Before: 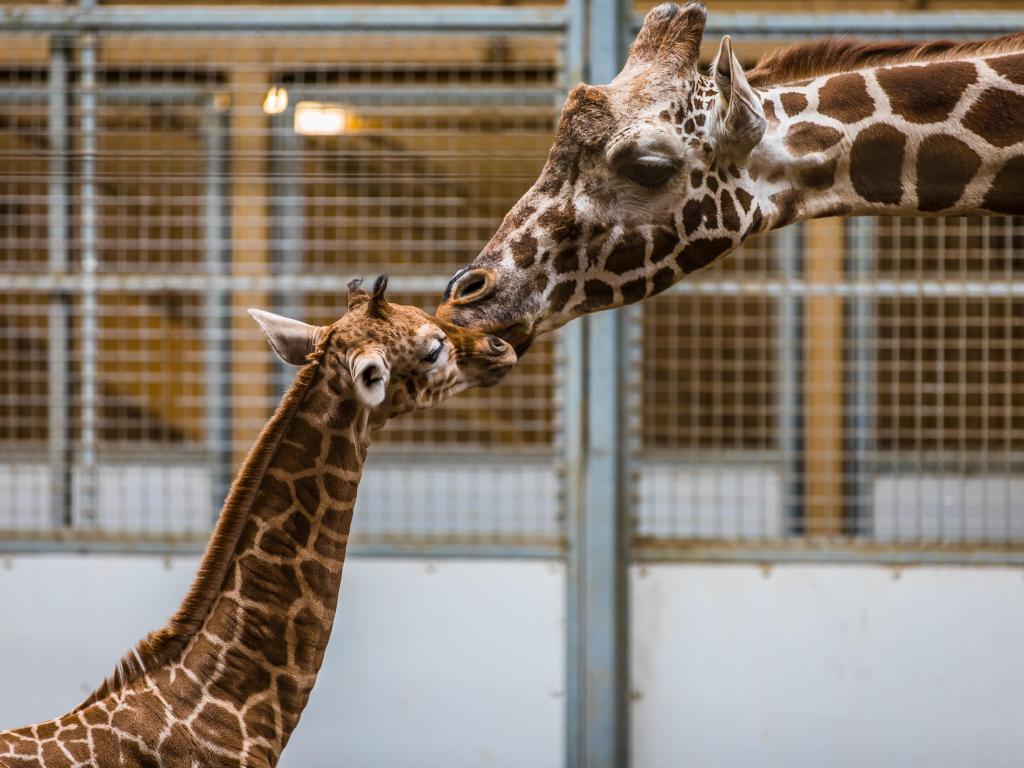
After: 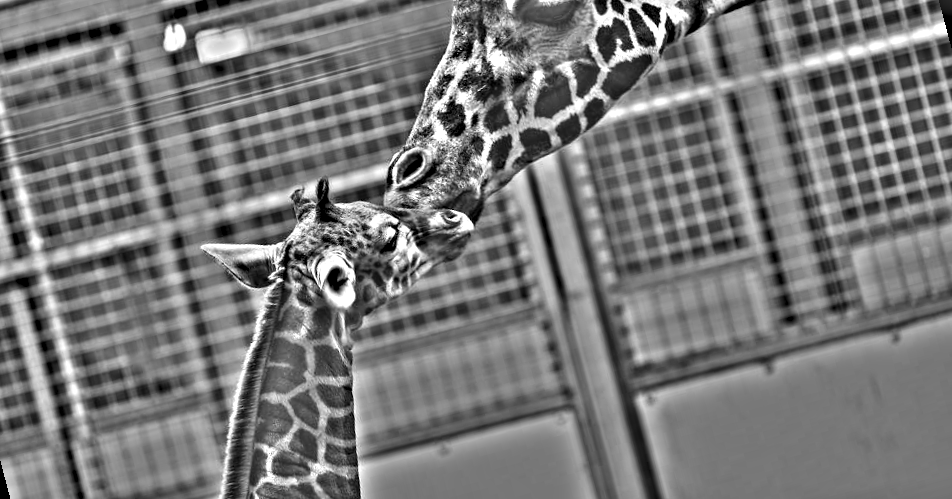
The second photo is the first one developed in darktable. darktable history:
rotate and perspective: rotation -14.8°, crop left 0.1, crop right 0.903, crop top 0.25, crop bottom 0.748
highpass: sharpness 49.79%, contrast boost 49.79%
